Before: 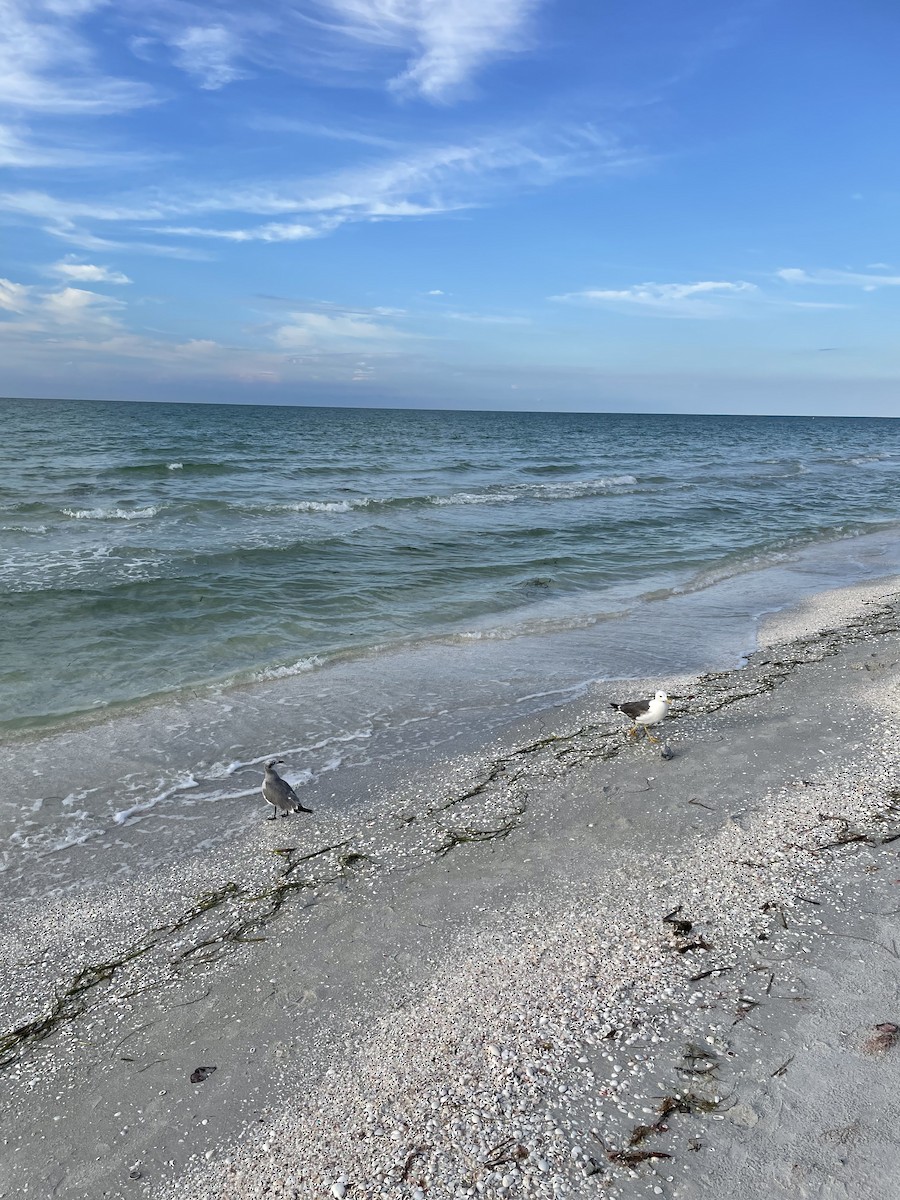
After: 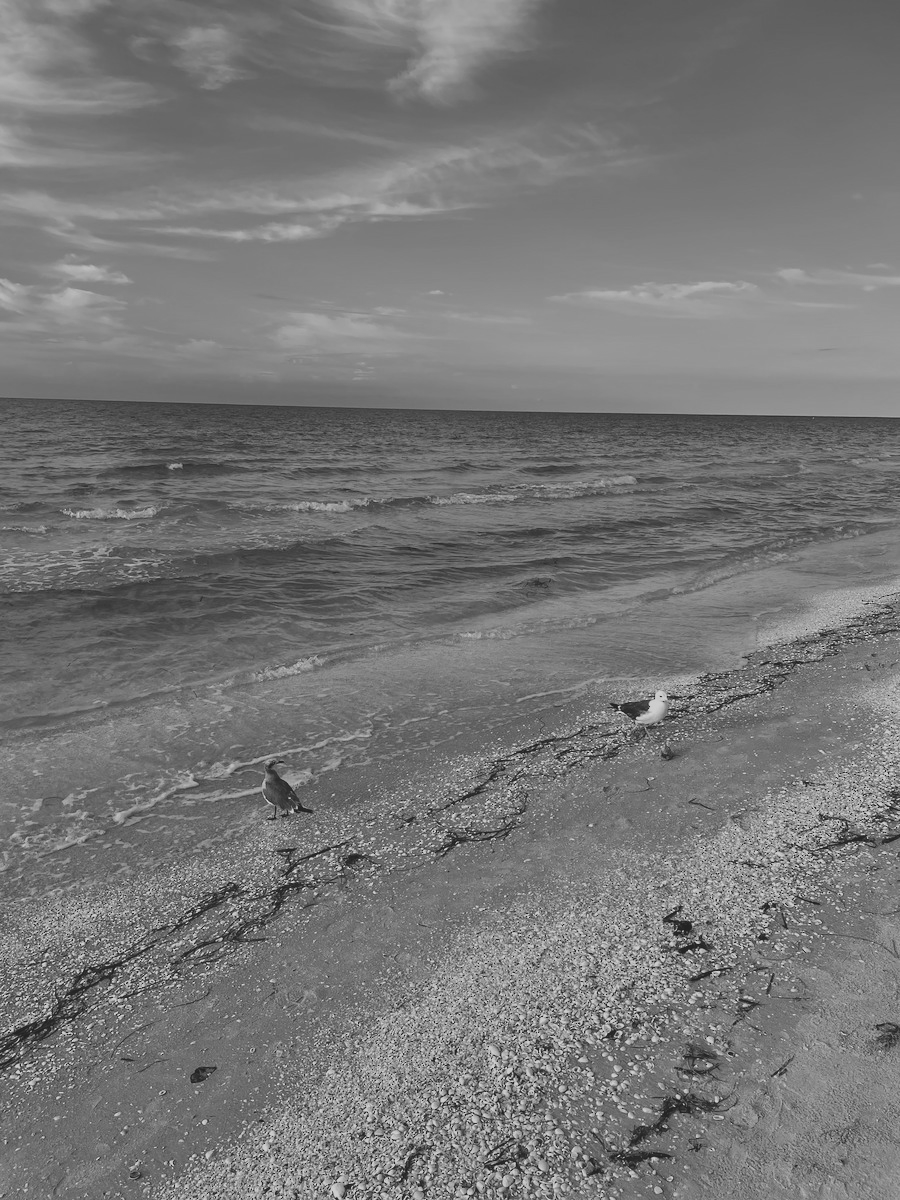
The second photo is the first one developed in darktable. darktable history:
filmic rgb: black relative exposure -7.65 EV, white relative exposure 4.56 EV, hardness 3.61
monochrome: a -35.87, b 49.73, size 1.7
rgb curve: curves: ch0 [(0, 0.186) (0.314, 0.284) (0.775, 0.708) (1, 1)], compensate middle gray true, preserve colors none
shadows and highlights: shadows 30.86, highlights 0, soften with gaussian
